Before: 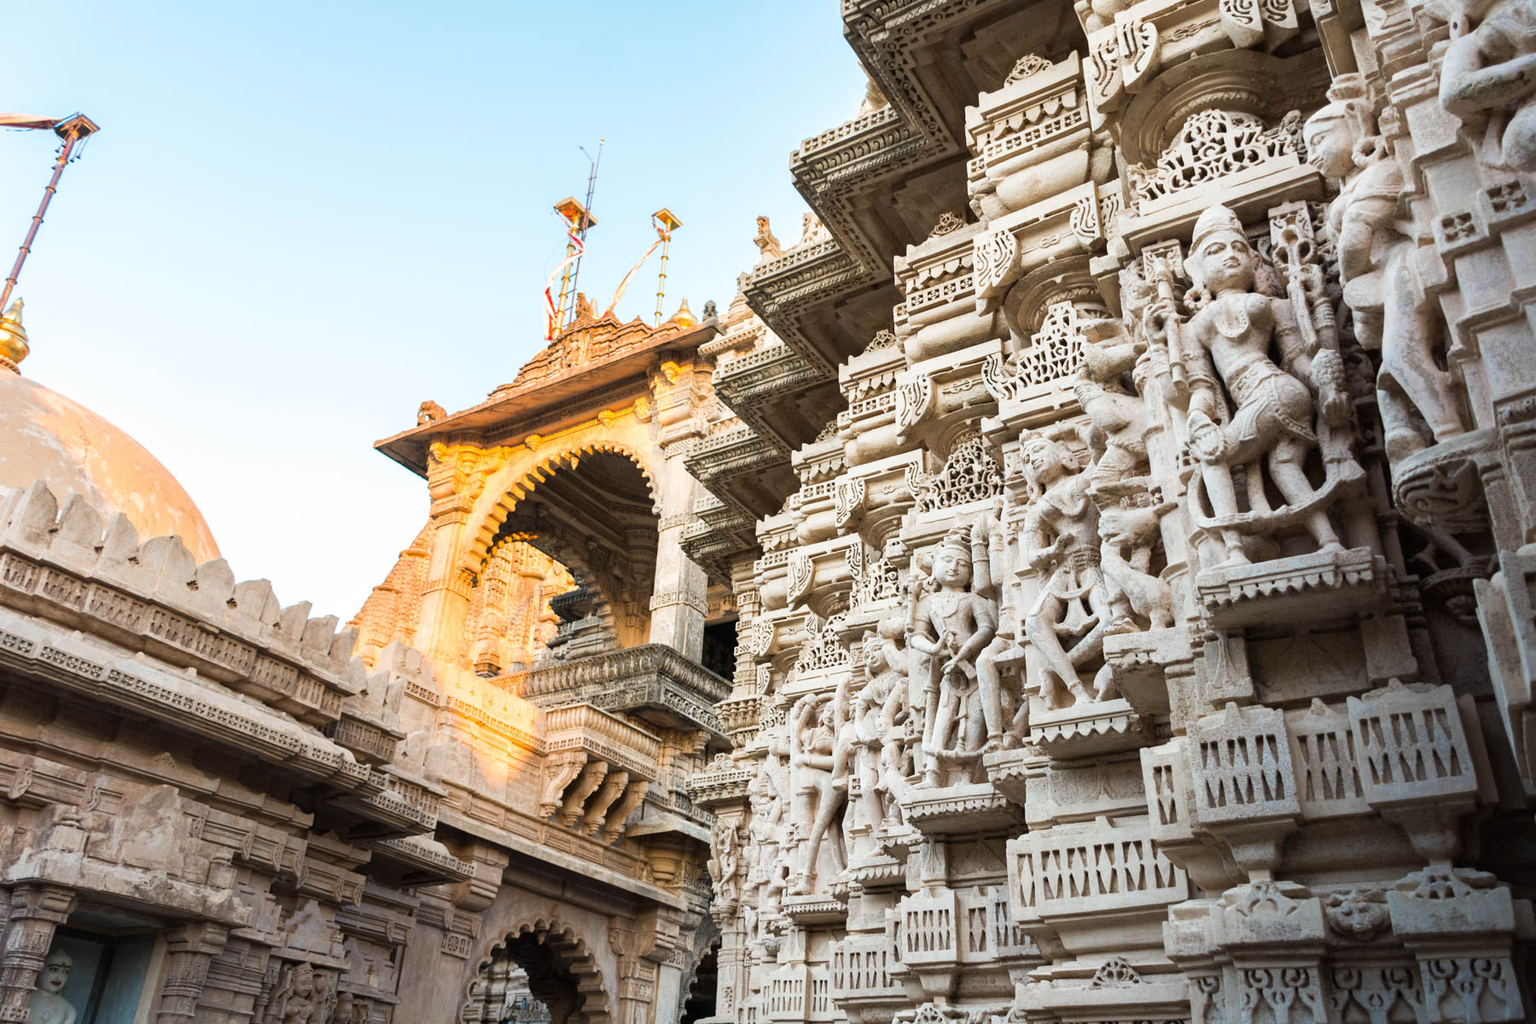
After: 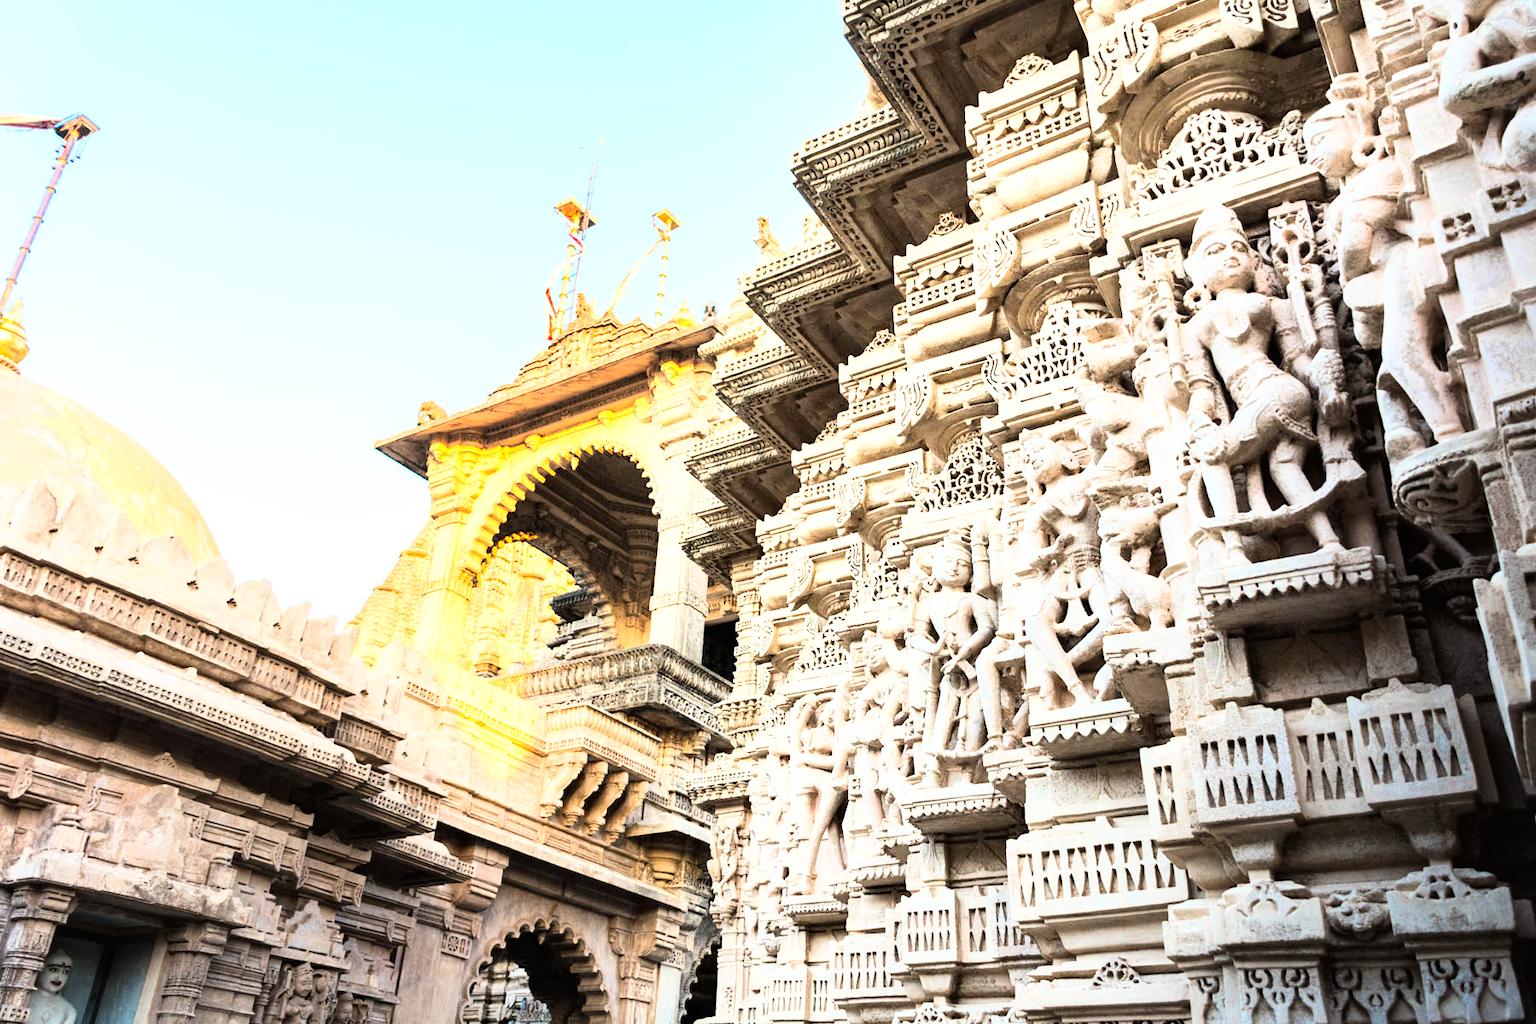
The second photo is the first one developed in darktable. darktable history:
base curve: curves: ch0 [(0, 0) (0.007, 0.004) (0.027, 0.03) (0.046, 0.07) (0.207, 0.54) (0.442, 0.872) (0.673, 0.972) (1, 1)], preserve colors average RGB
